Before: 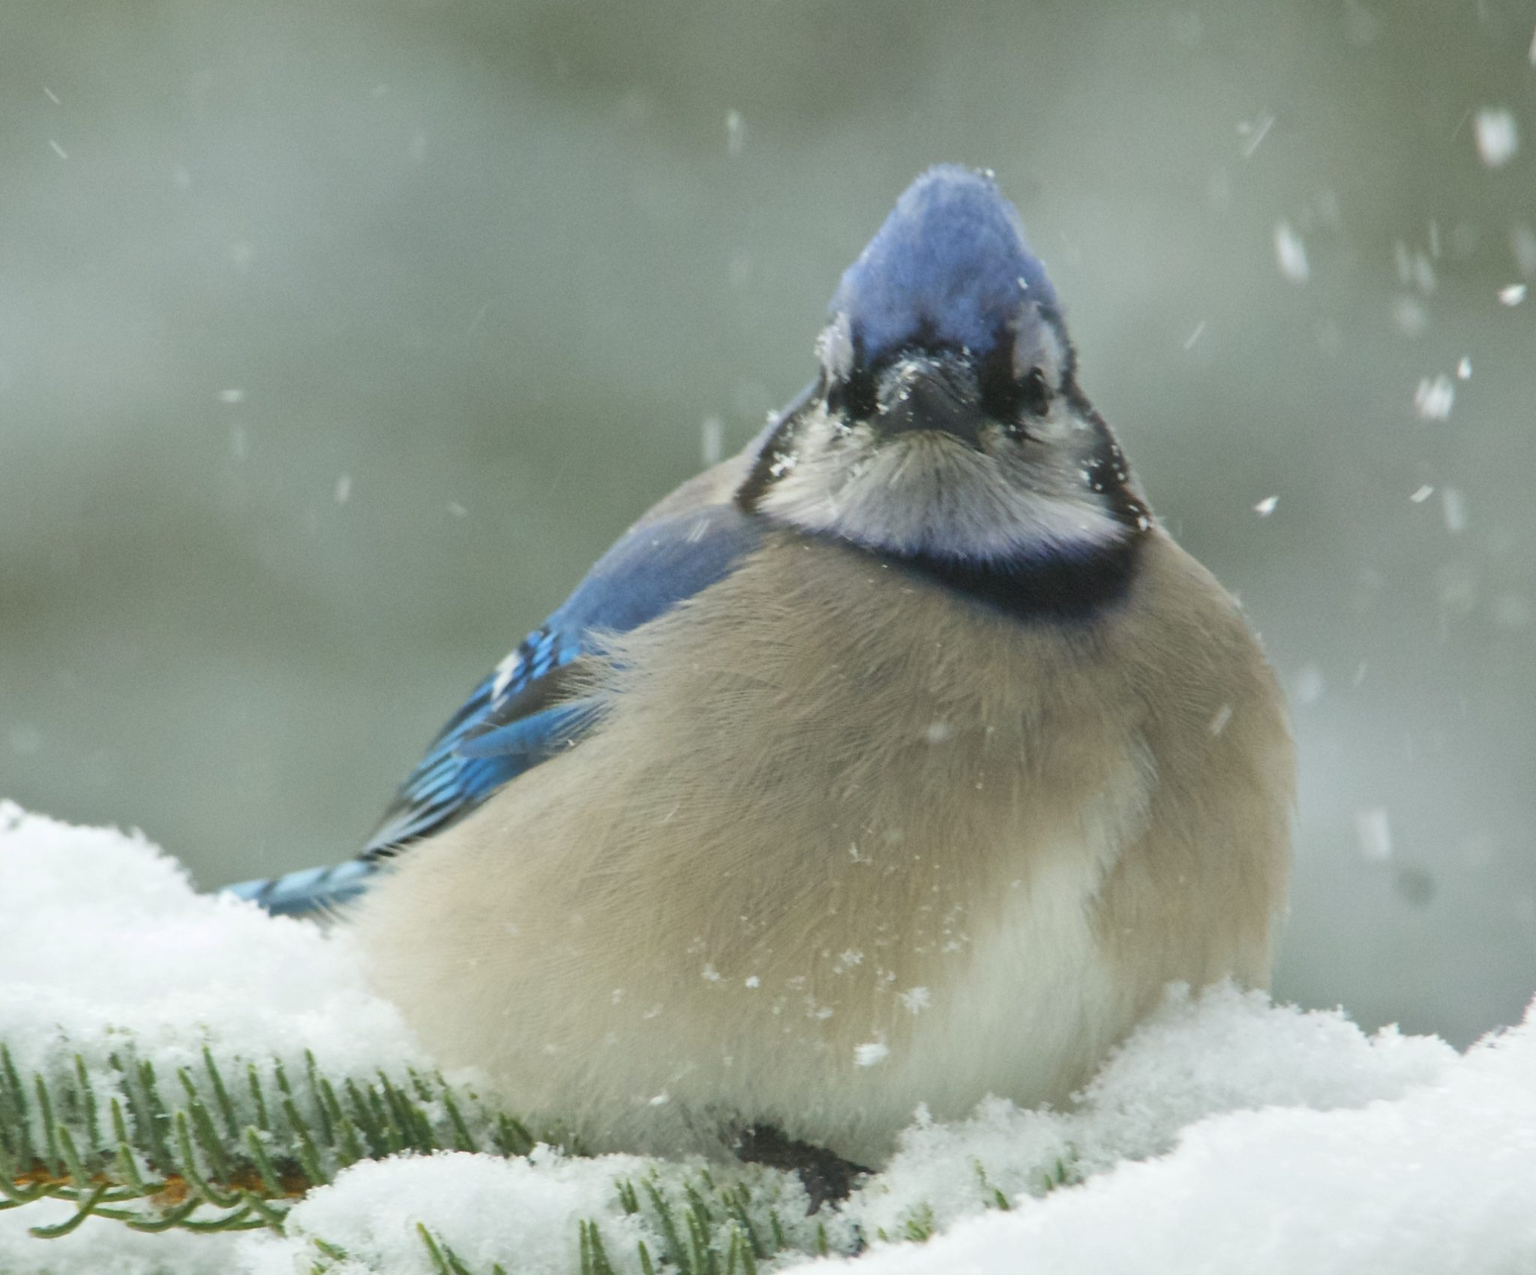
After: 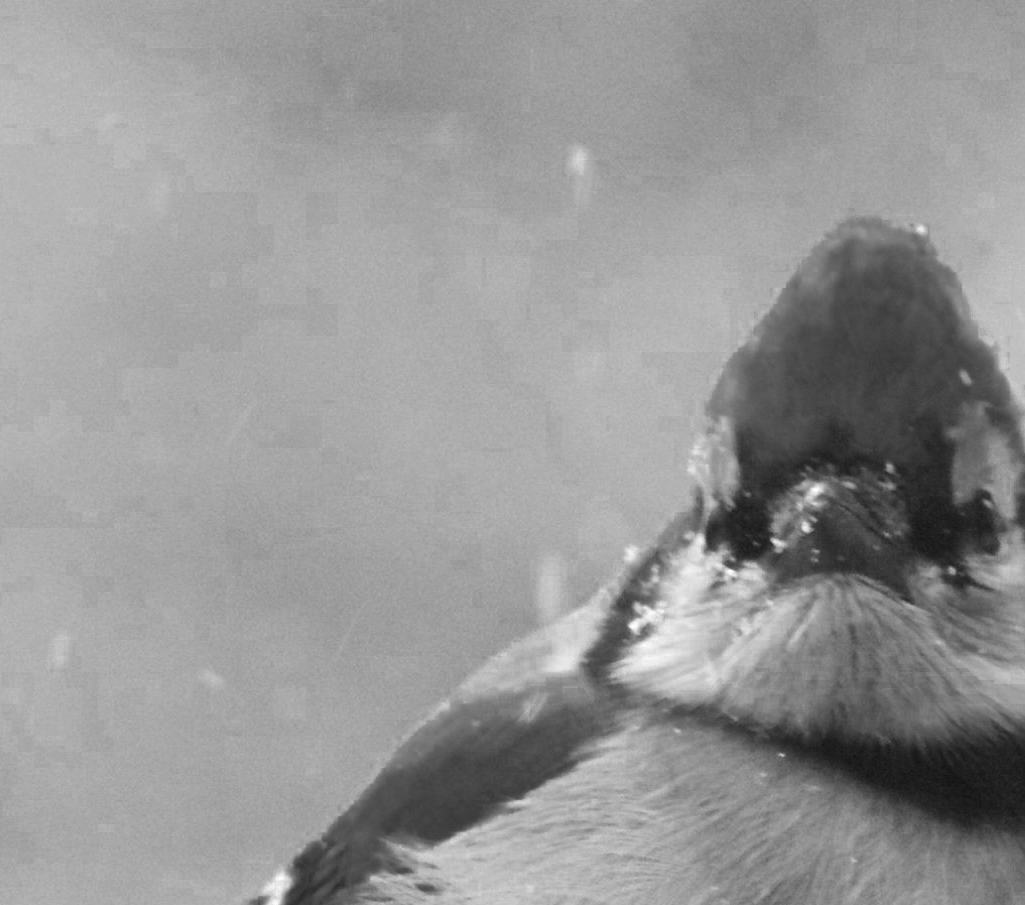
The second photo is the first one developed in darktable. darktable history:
color zones: curves: ch0 [(0, 0.554) (0.146, 0.662) (0.293, 0.86) (0.503, 0.774) (0.637, 0.106) (0.74, 0.072) (0.866, 0.488) (0.998, 0.569)]; ch1 [(0, 0) (0.143, 0) (0.286, 0) (0.429, 0) (0.571, 0) (0.714, 0) (0.857, 0)]
crop: left 19.467%, right 30.437%, bottom 46.72%
